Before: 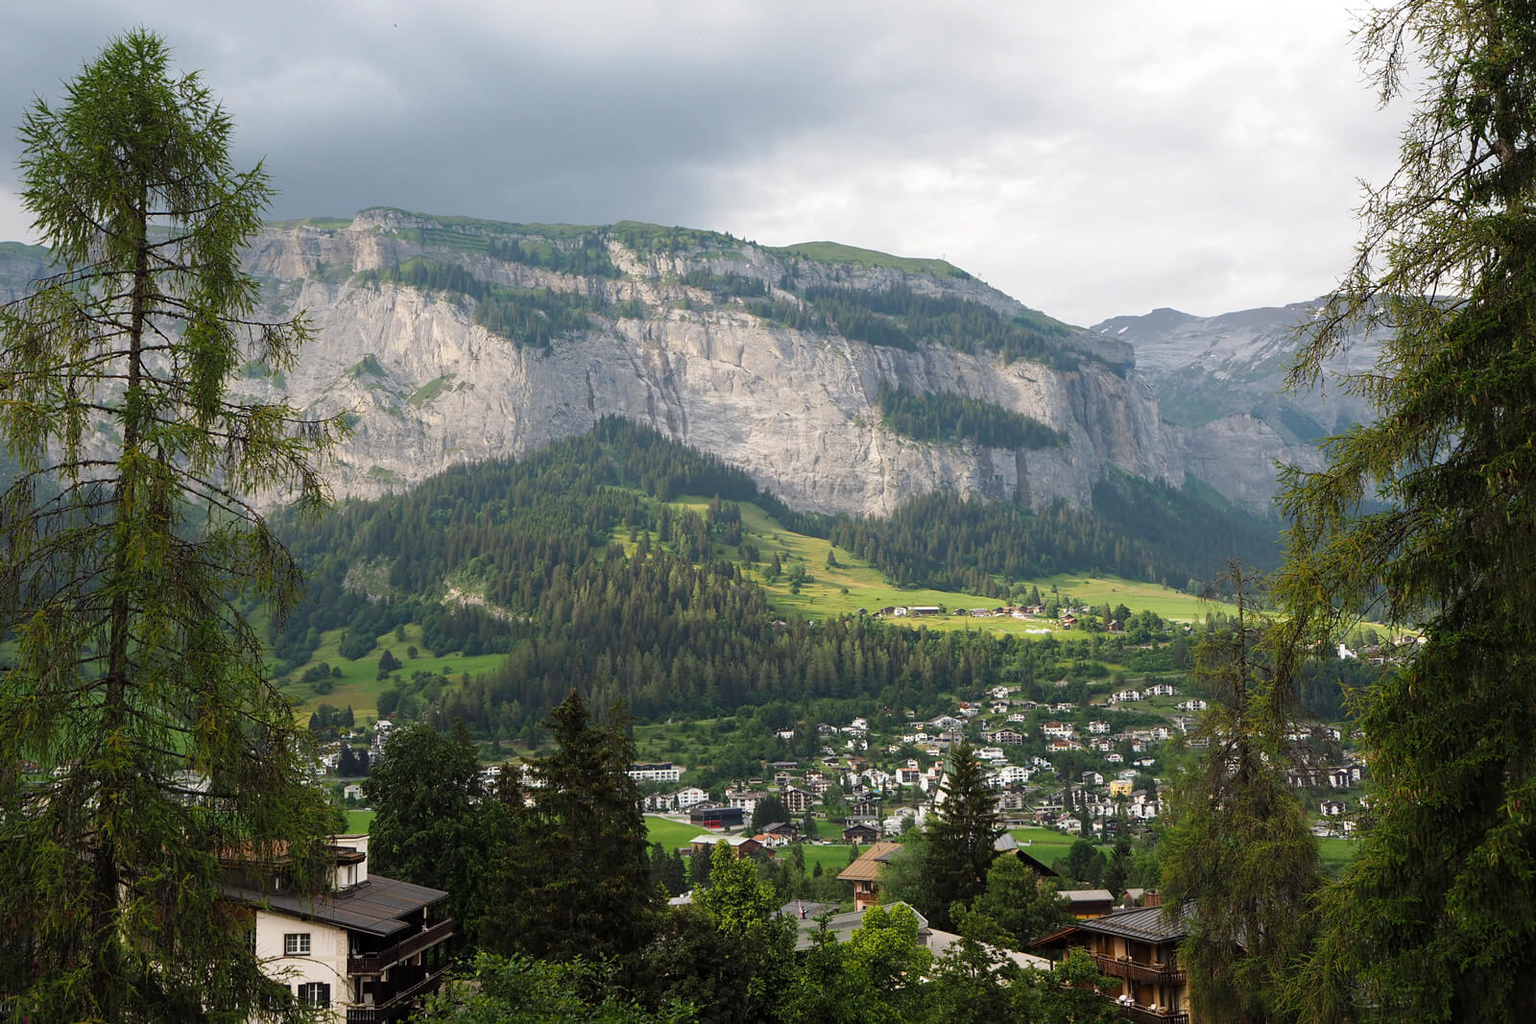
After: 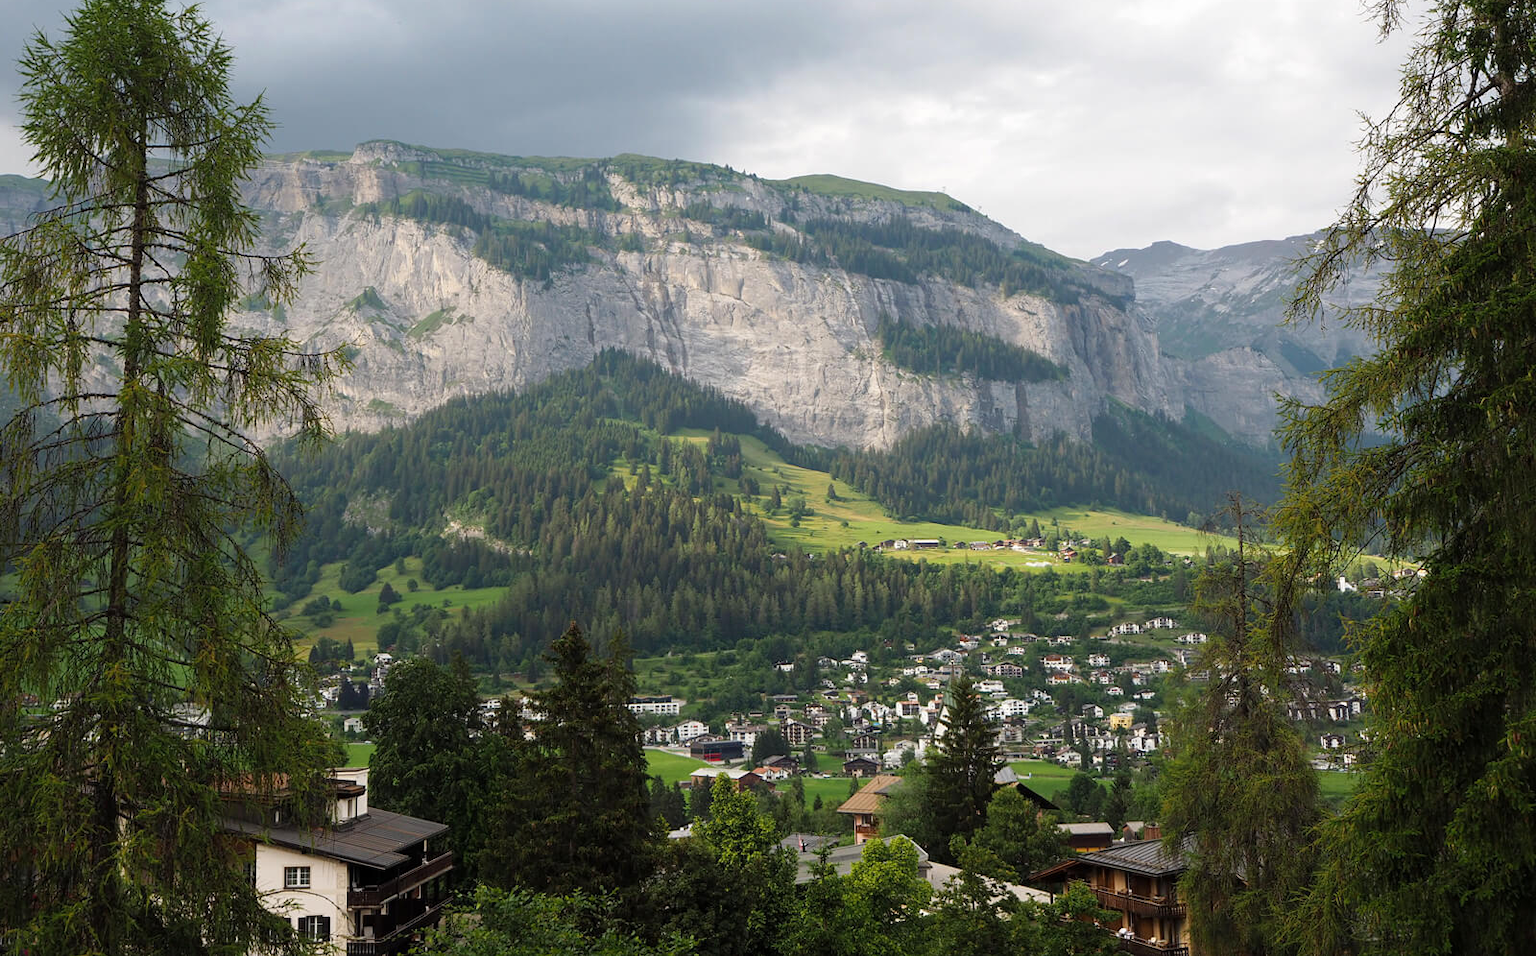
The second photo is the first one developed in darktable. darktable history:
crop and rotate: top 6.574%
